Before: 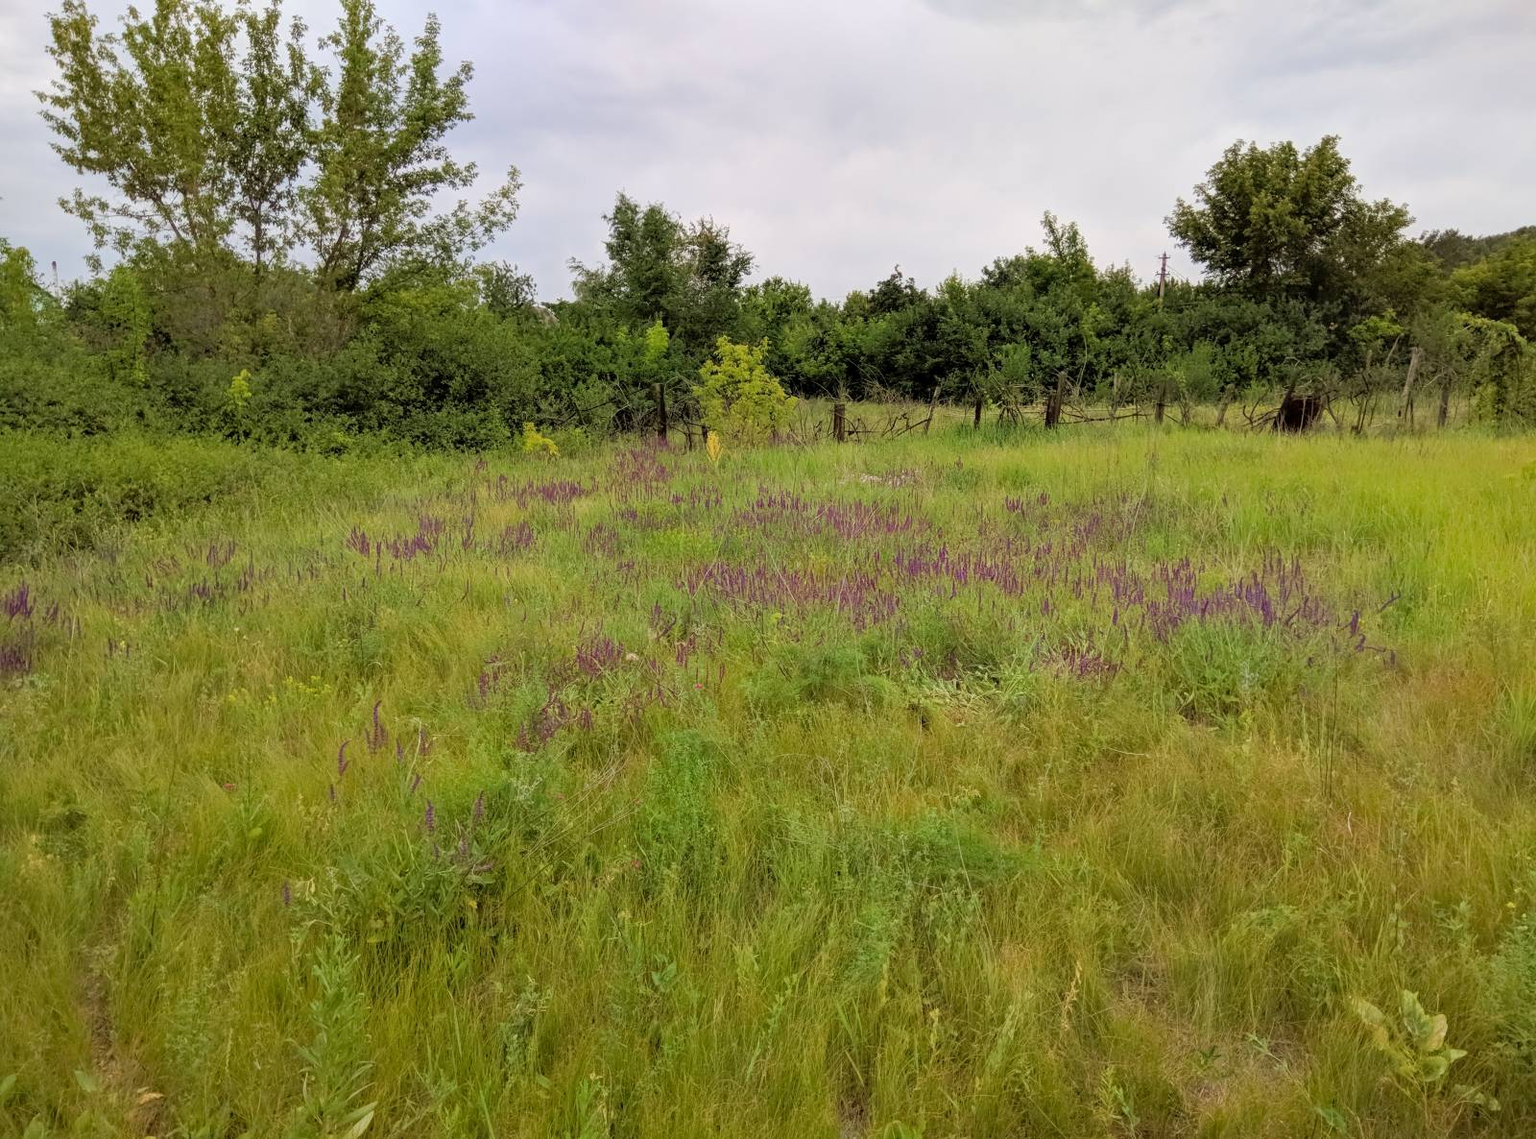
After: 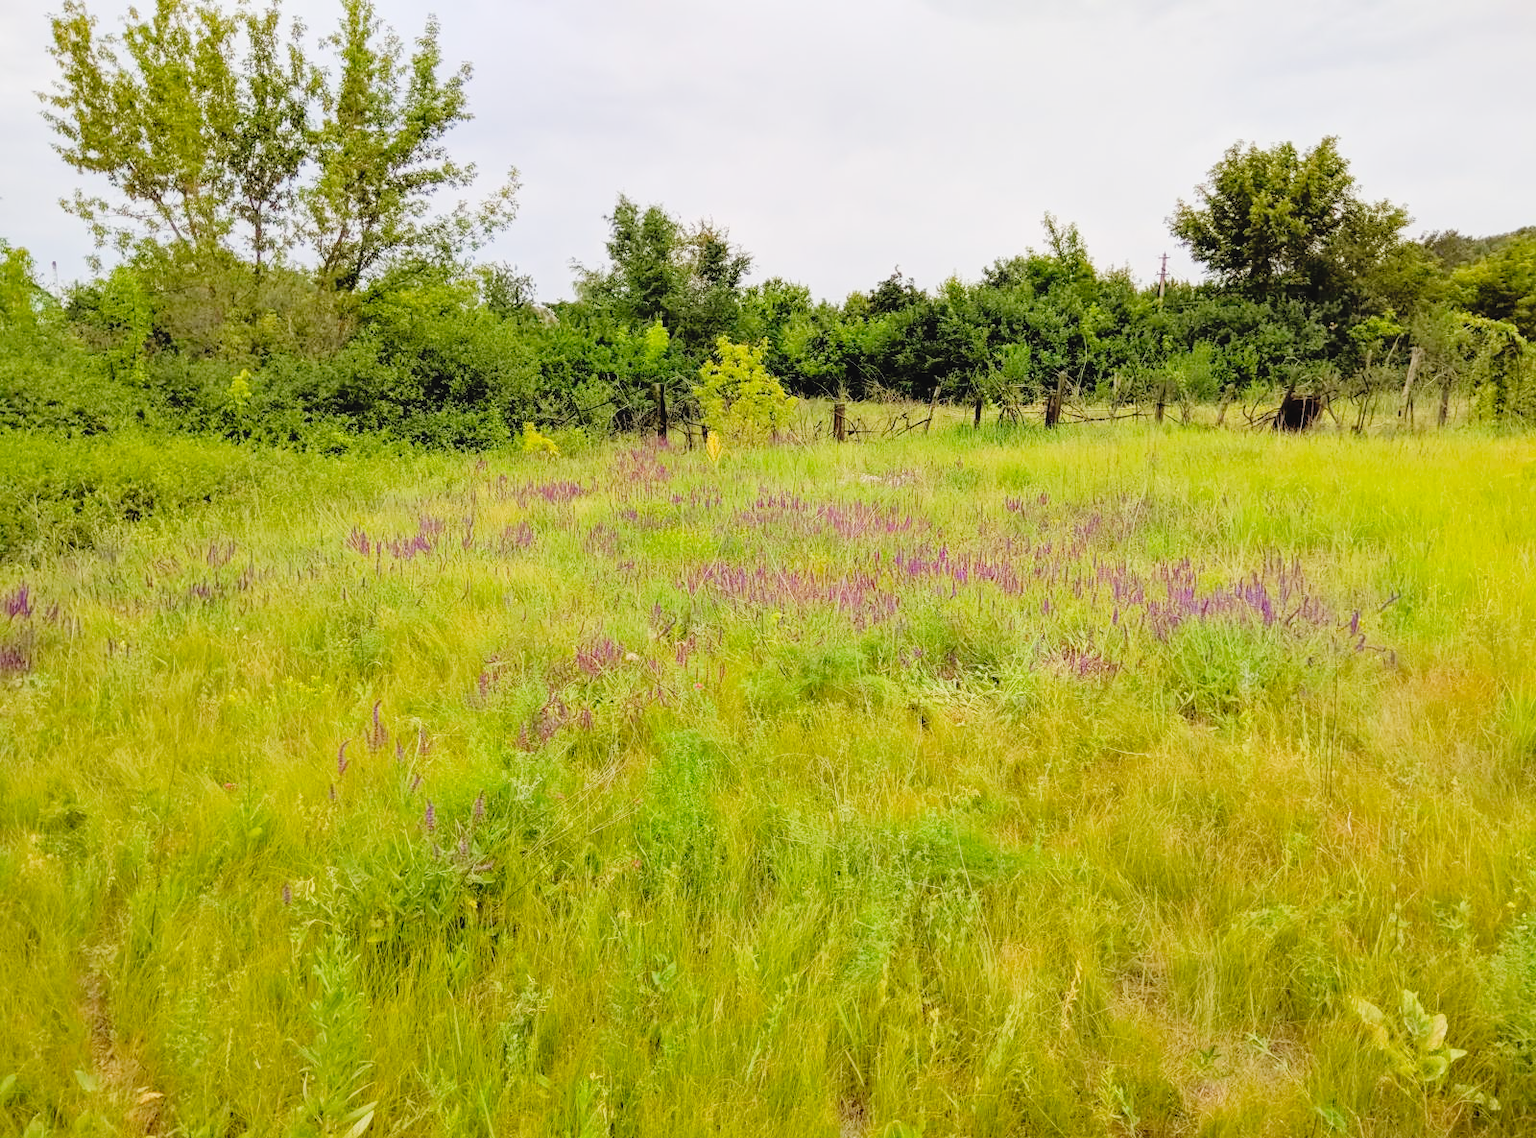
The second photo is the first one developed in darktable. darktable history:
tone curve: curves: ch0 [(0, 0.037) (0.045, 0.055) (0.155, 0.138) (0.29, 0.325) (0.428, 0.513) (0.604, 0.71) (0.824, 0.882) (1, 0.965)]; ch1 [(0, 0) (0.339, 0.334) (0.445, 0.419) (0.476, 0.454) (0.498, 0.498) (0.53, 0.515) (0.557, 0.556) (0.609, 0.649) (0.716, 0.746) (1, 1)]; ch2 [(0, 0) (0.327, 0.318) (0.417, 0.426) (0.46, 0.453) (0.502, 0.5) (0.526, 0.52) (0.554, 0.541) (0.626, 0.65) (0.749, 0.746) (1, 1)], preserve colors none
exposure: black level correction 0.001, exposure 0.144 EV, compensate highlight preservation false
contrast brightness saturation: brightness 0.09, saturation 0.194
